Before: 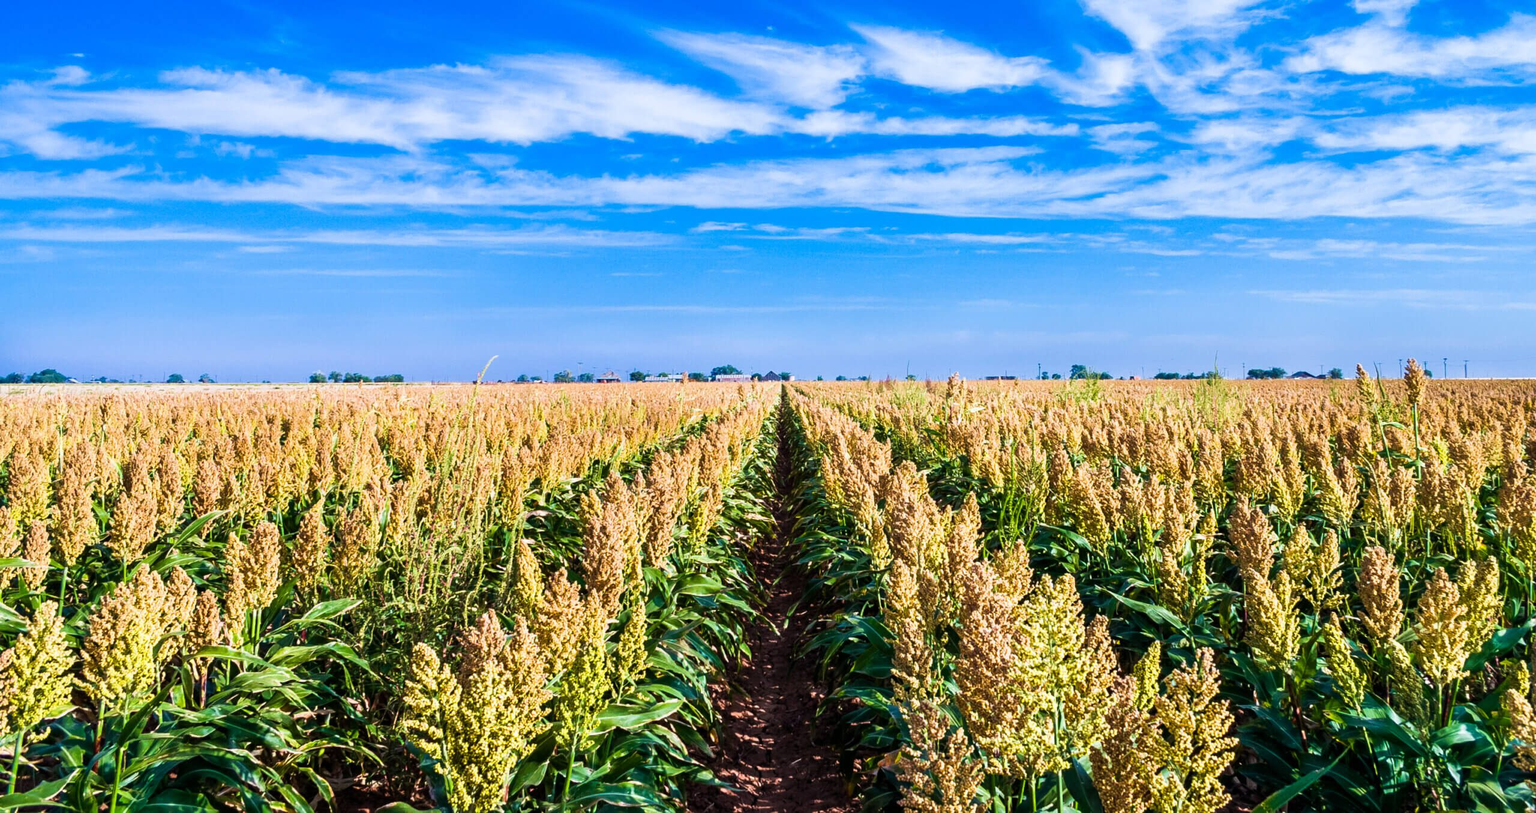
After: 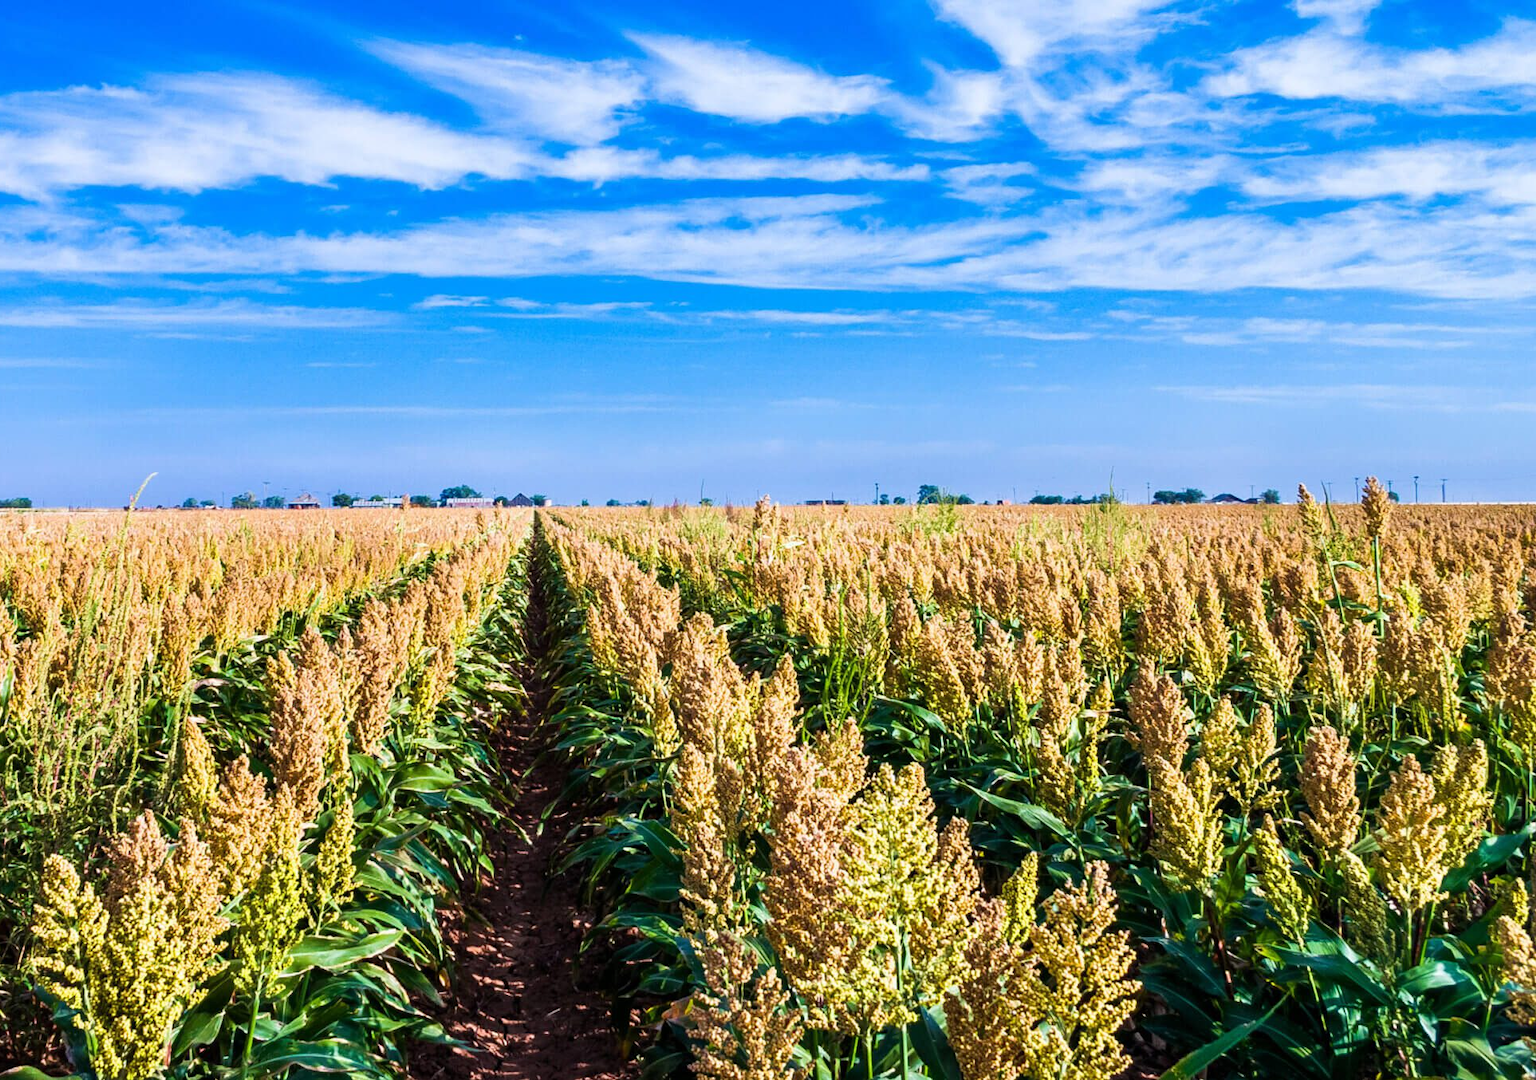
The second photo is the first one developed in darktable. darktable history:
crop and rotate: left 24.747%
